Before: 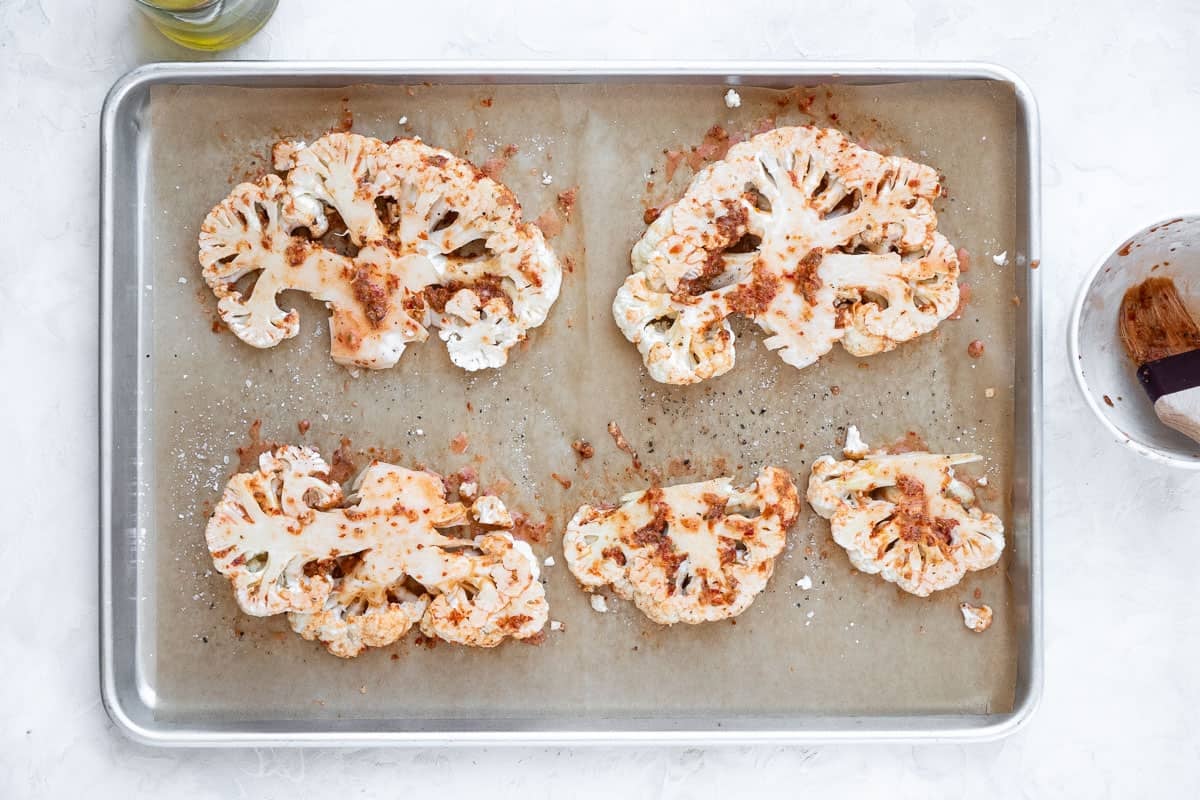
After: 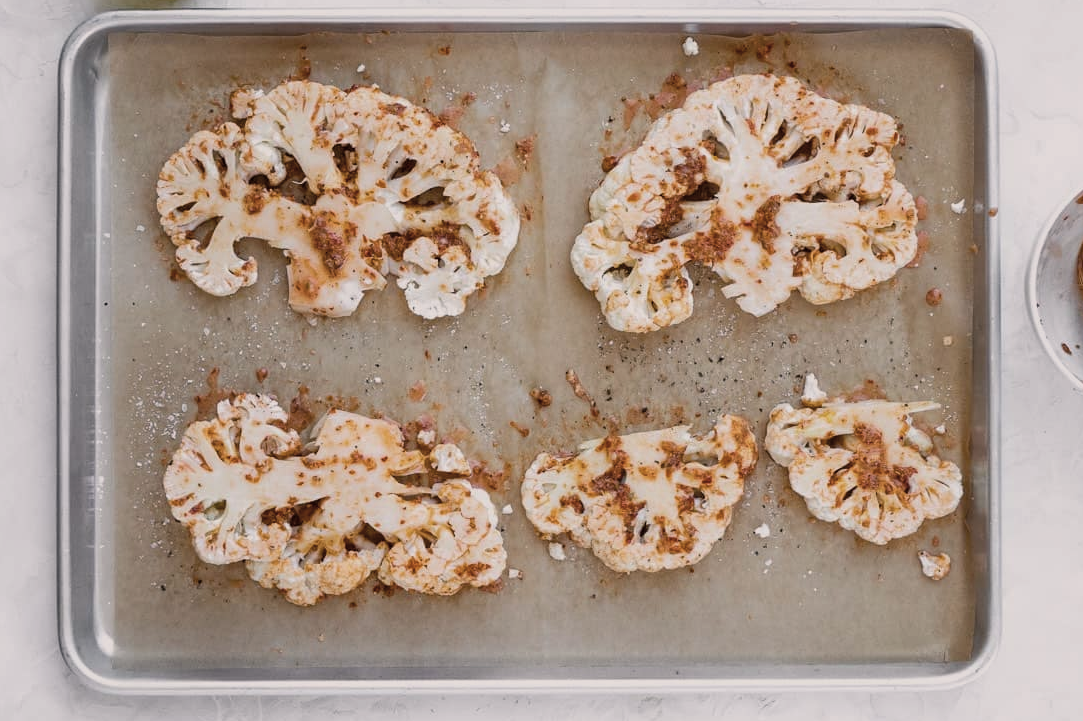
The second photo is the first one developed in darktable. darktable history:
exposure: exposure -0.451 EV, compensate highlight preservation false
crop: left 3.581%, top 6.508%, right 6.144%, bottom 3.286%
color correction: highlights a* 5.52, highlights b* 5.16, saturation 0.625
color balance rgb: linear chroma grading › global chroma 9.123%, perceptual saturation grading › global saturation 19.561%, global vibrance 25.362%
